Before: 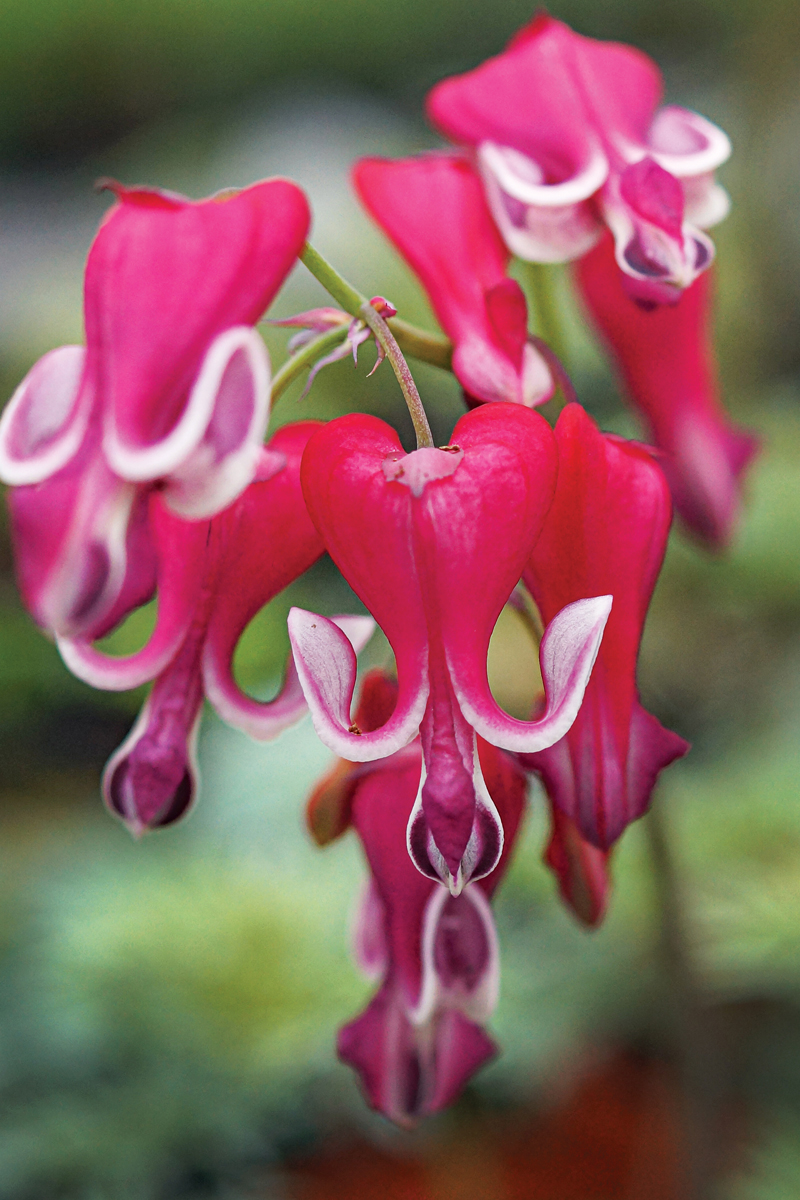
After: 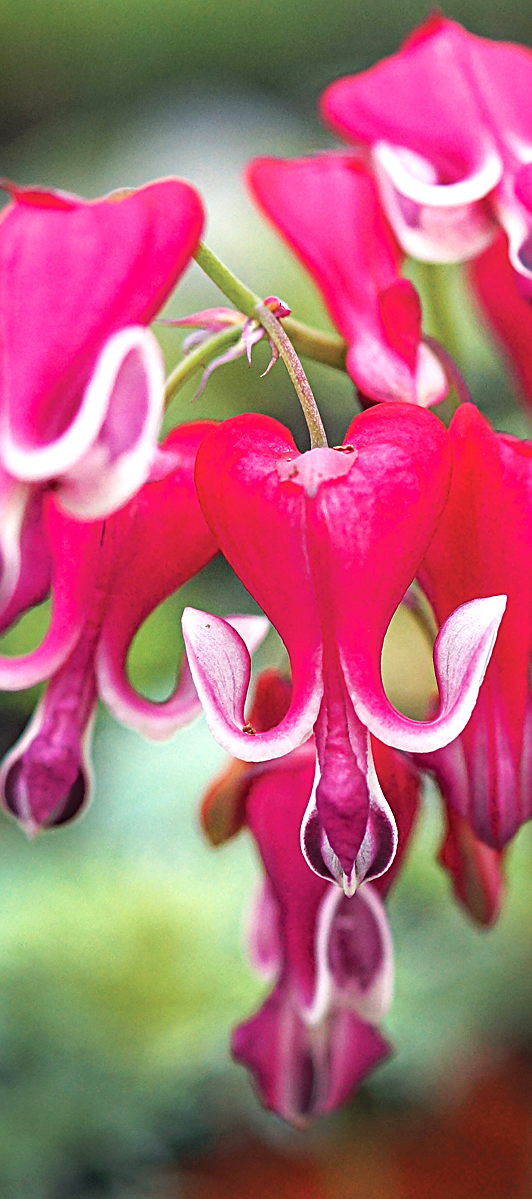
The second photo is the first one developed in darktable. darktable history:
crop and rotate: left 13.467%, right 19.93%
color zones: curves: ch1 [(0.25, 0.5) (0.747, 0.71)], mix -61.13%
sharpen: on, module defaults
exposure: black level correction -0.001, exposure 0.545 EV, compensate highlight preservation false
